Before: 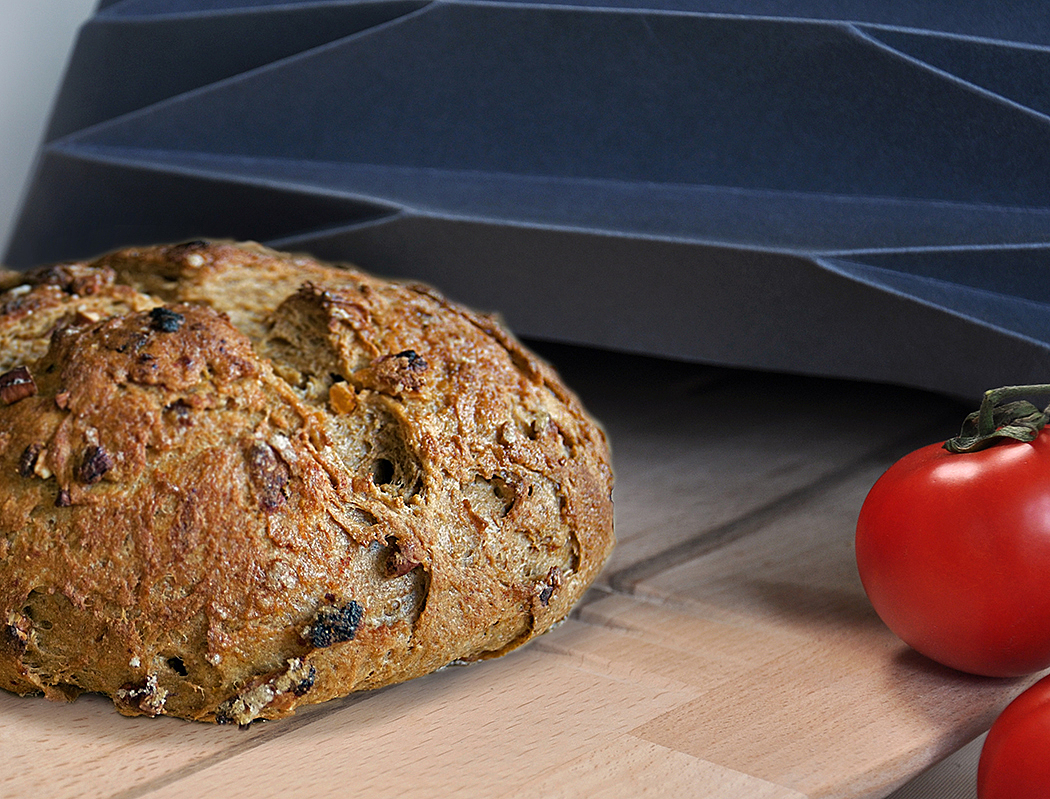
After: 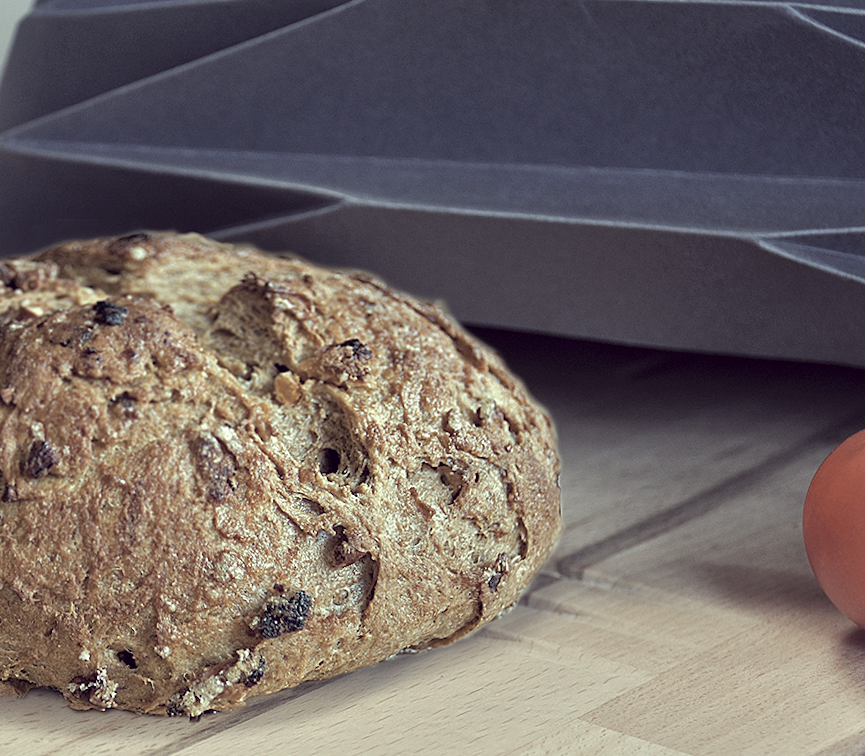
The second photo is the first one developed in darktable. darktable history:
crop and rotate: angle 1°, left 4.281%, top 0.642%, right 11.383%, bottom 2.486%
tone equalizer: -8 EV 1 EV, -7 EV 1 EV, -6 EV 1 EV, -5 EV 1 EV, -4 EV 1 EV, -3 EV 0.75 EV, -2 EV 0.5 EV, -1 EV 0.25 EV
color correction: highlights a* -20.17, highlights b* 20.27, shadows a* 20.03, shadows b* -20.46, saturation 0.43
